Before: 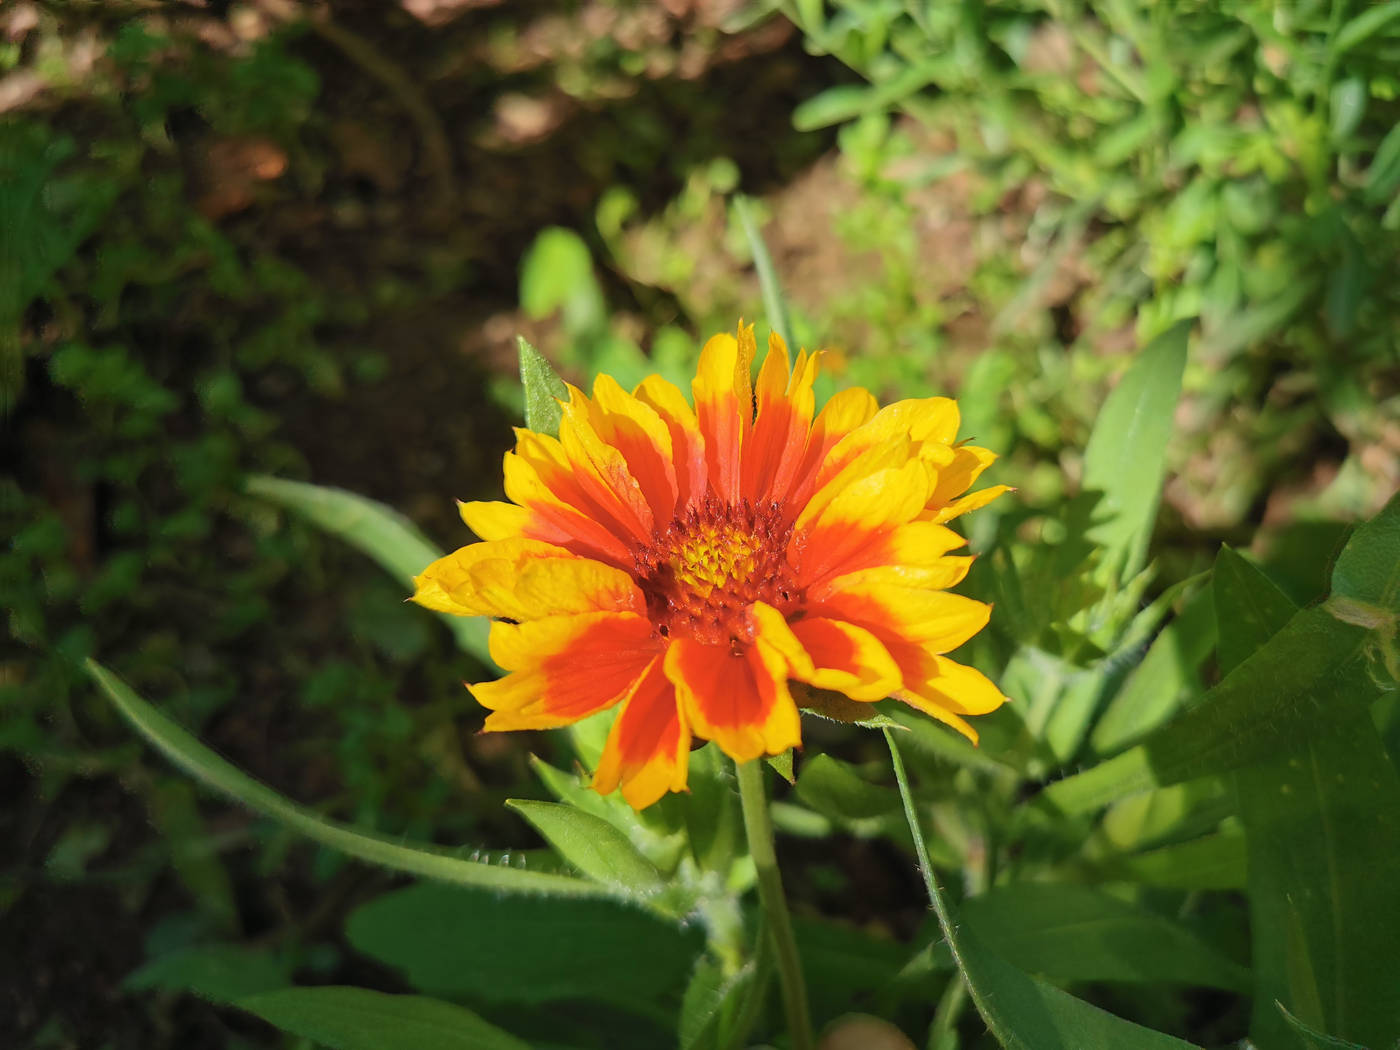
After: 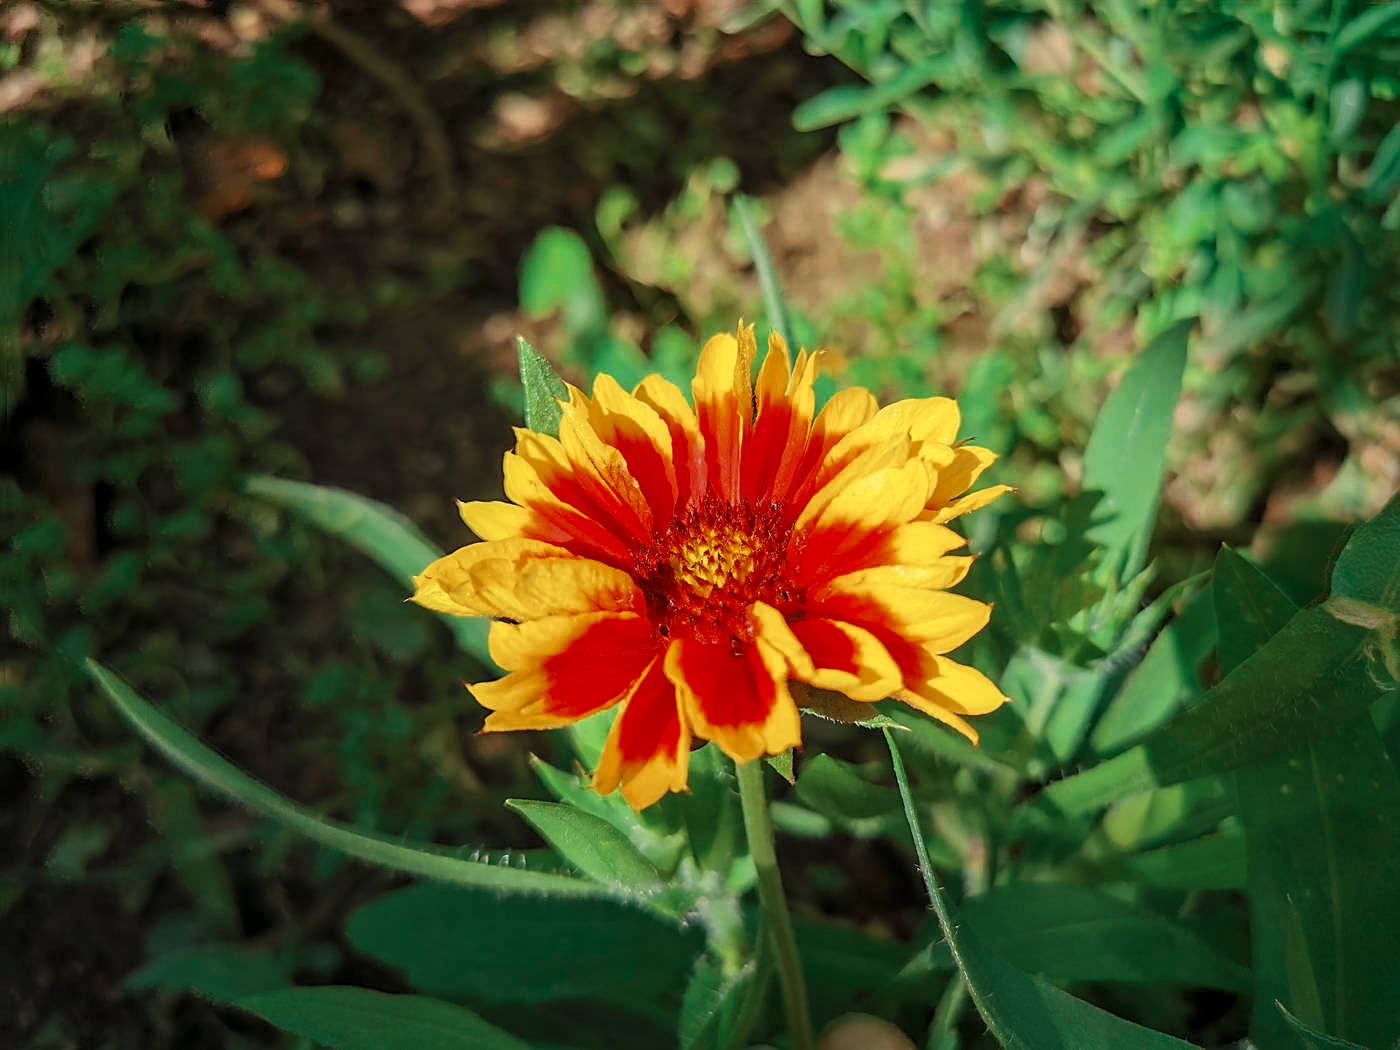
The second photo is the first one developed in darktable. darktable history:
color correction: highlights b* 0.063, saturation 1.26
sharpen: on, module defaults
color zones: curves: ch0 [(0, 0.5) (0.125, 0.4) (0.25, 0.5) (0.375, 0.4) (0.5, 0.4) (0.625, 0.35) (0.75, 0.35) (0.875, 0.5)]; ch1 [(0, 0.35) (0.125, 0.45) (0.25, 0.35) (0.375, 0.35) (0.5, 0.35) (0.625, 0.35) (0.75, 0.45) (0.875, 0.35)]; ch2 [(0, 0.6) (0.125, 0.5) (0.25, 0.5) (0.375, 0.6) (0.5, 0.6) (0.625, 0.5) (0.75, 0.5) (0.875, 0.5)]
local contrast: on, module defaults
